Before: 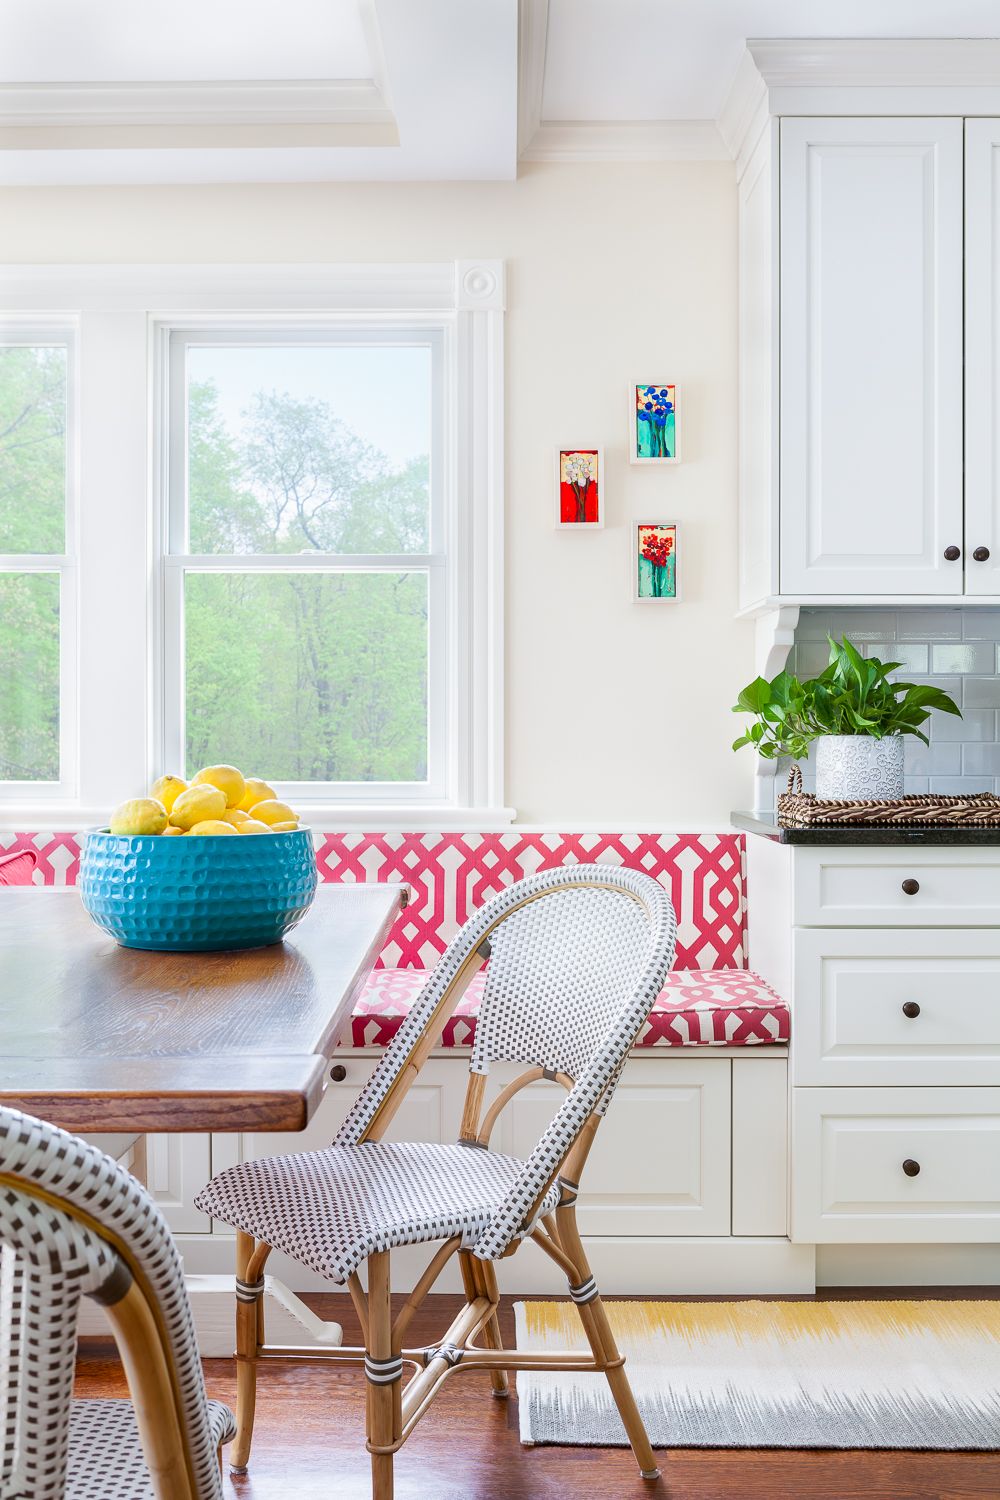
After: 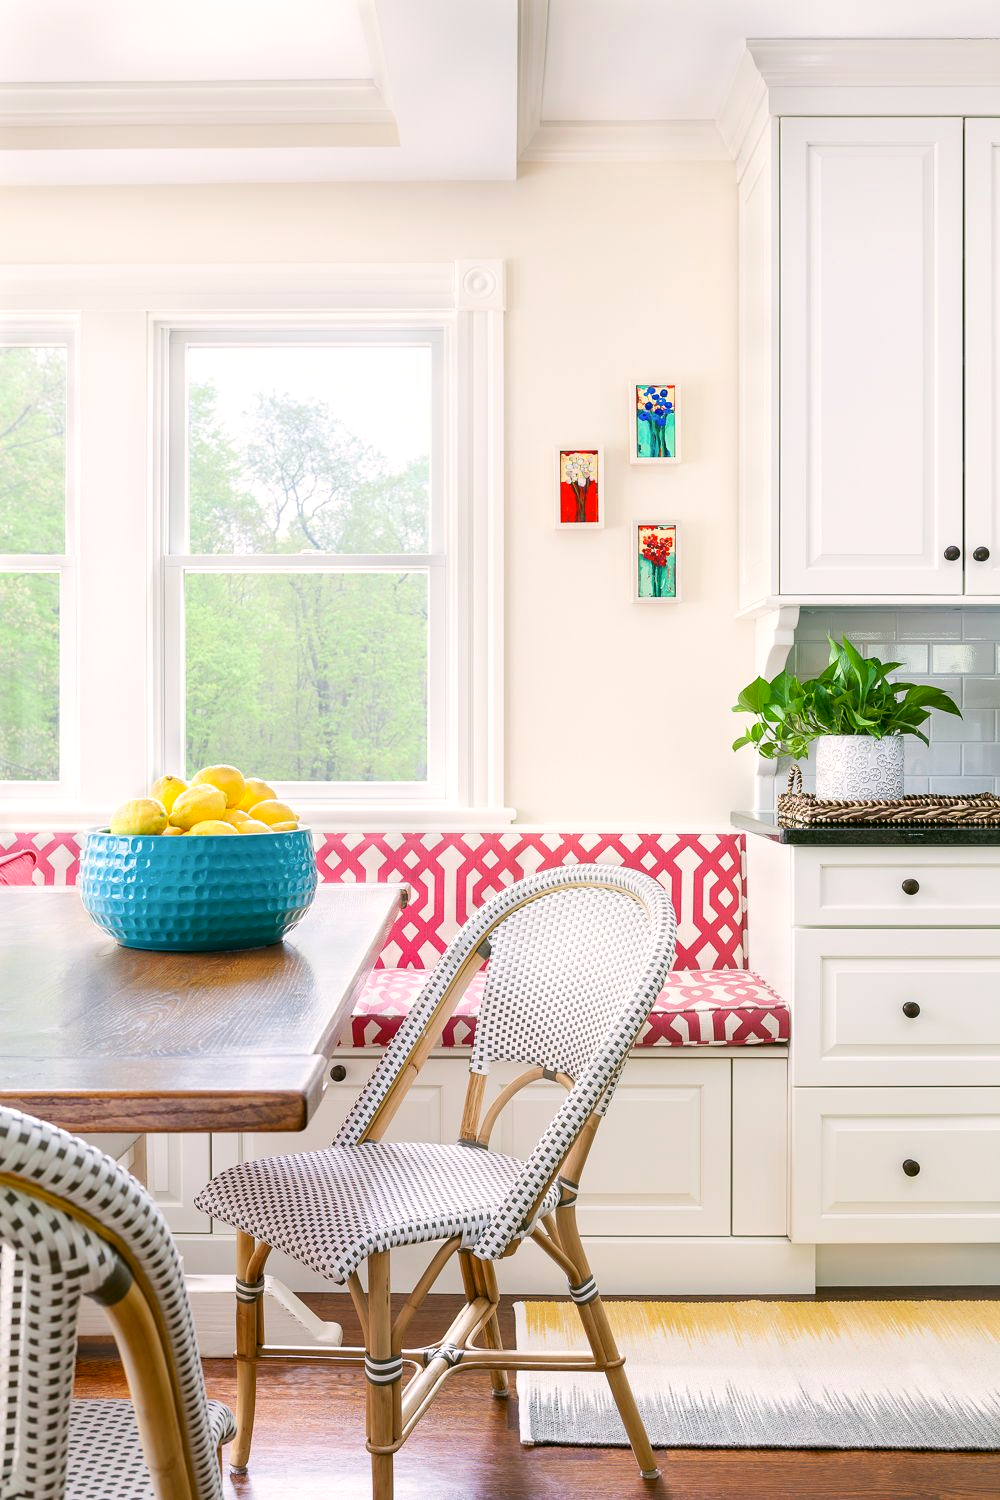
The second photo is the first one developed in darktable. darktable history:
exposure: exposure 0.189 EV, compensate highlight preservation false
color correction: highlights a* 4.12, highlights b* 4.97, shadows a* -6.98, shadows b* 4.63
